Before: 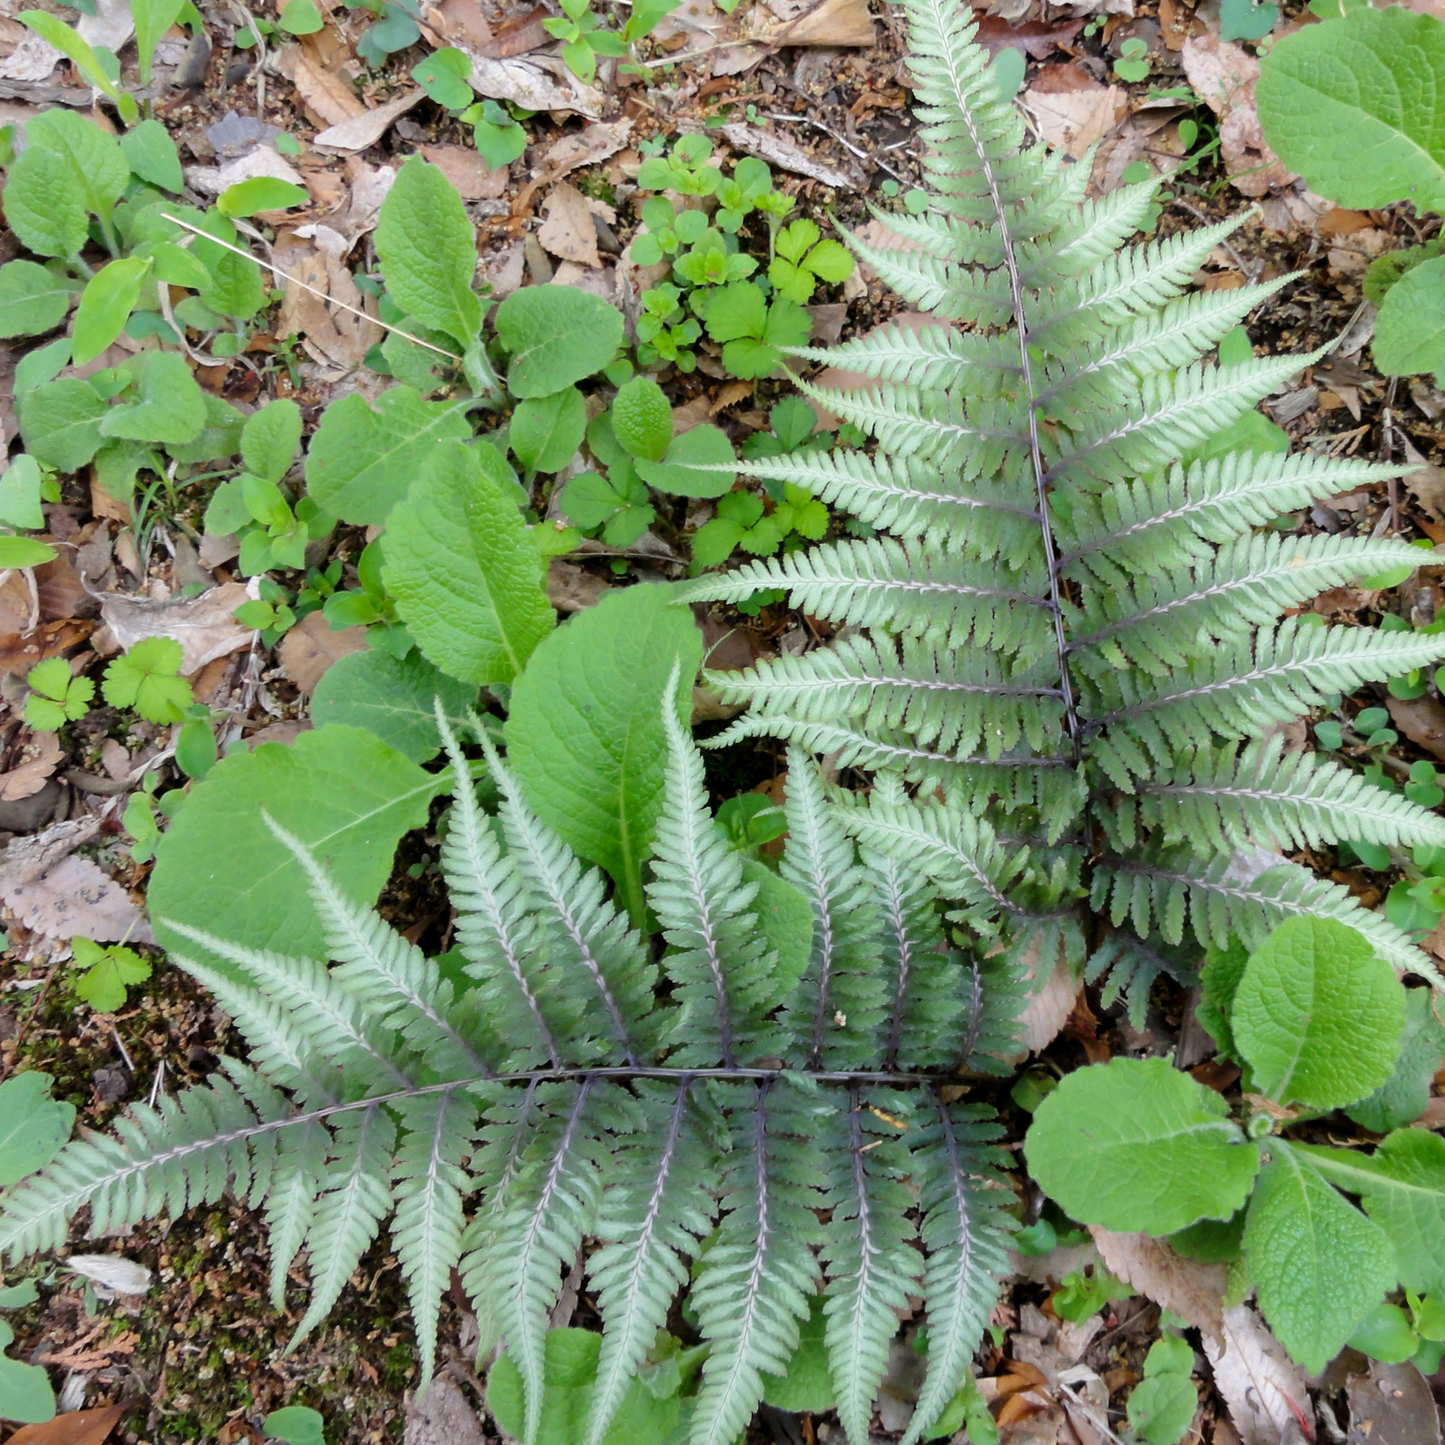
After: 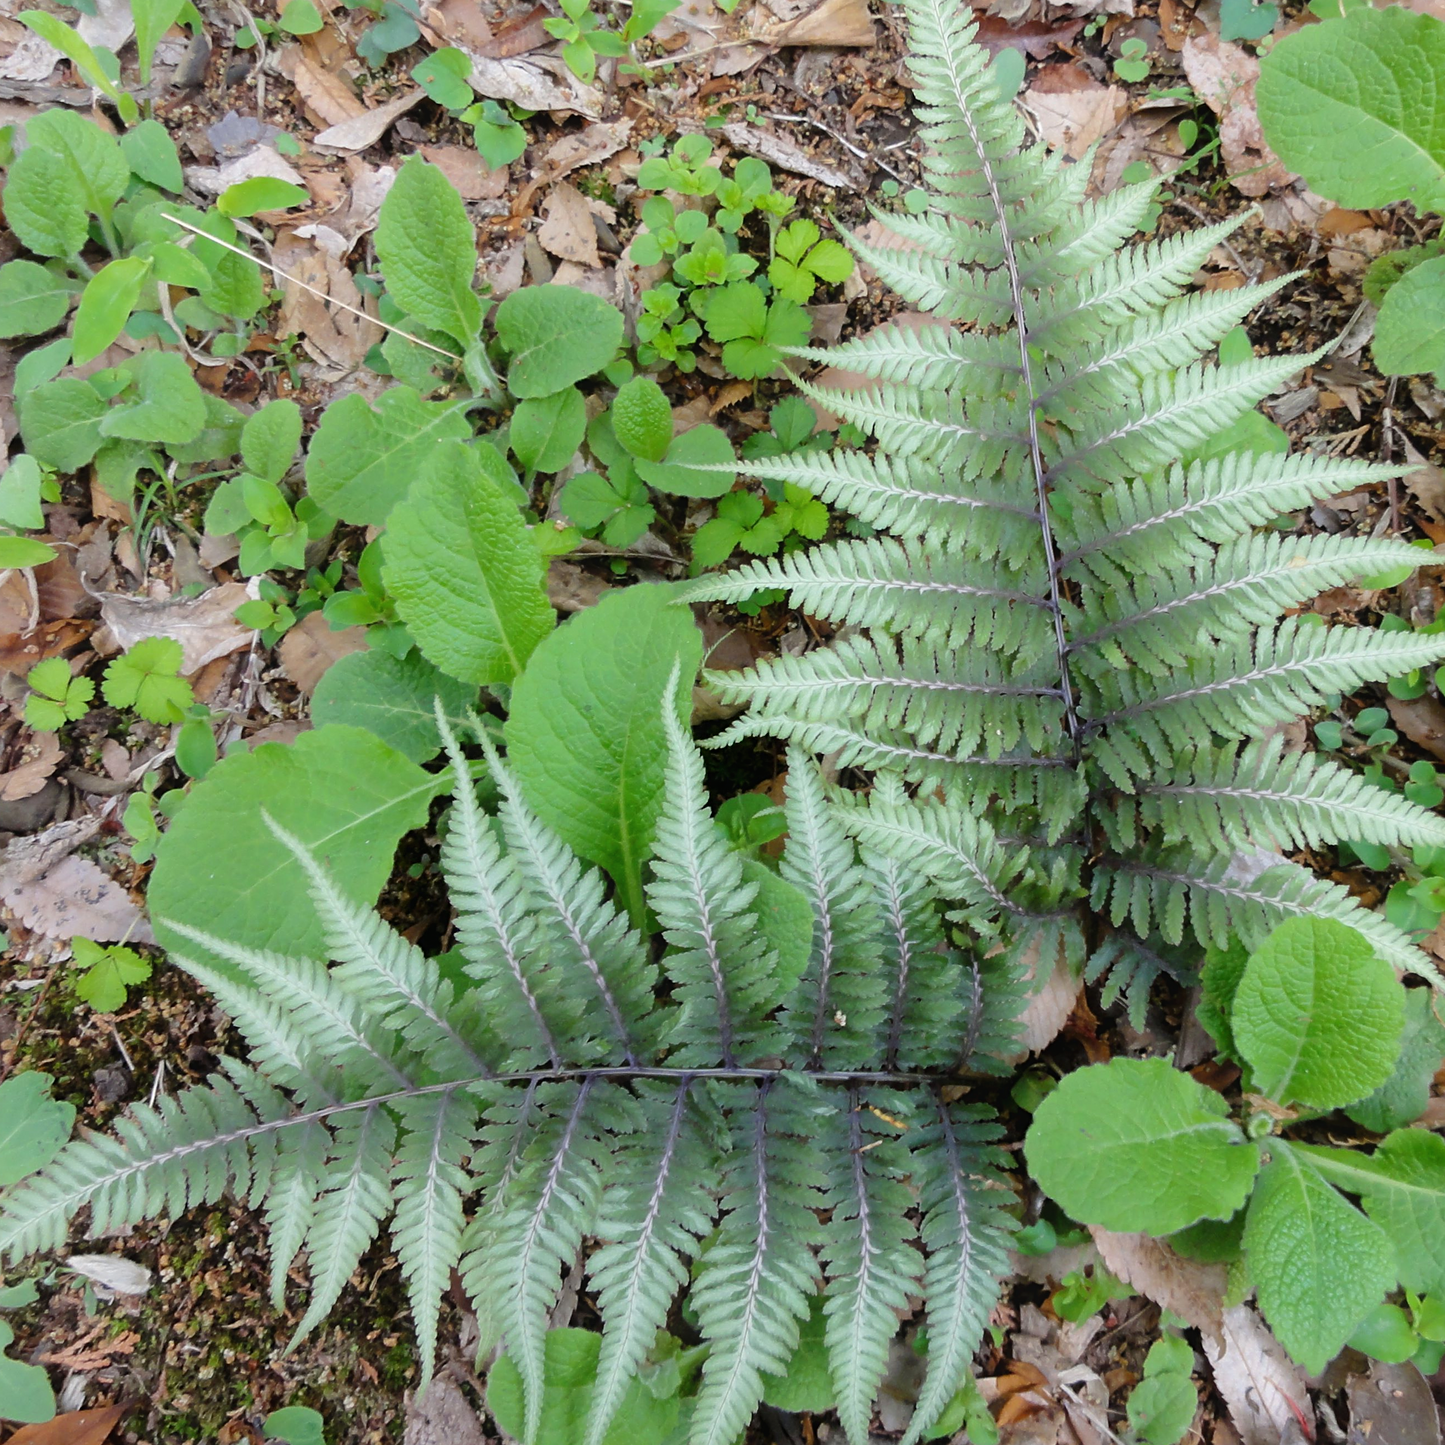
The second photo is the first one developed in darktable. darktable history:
contrast equalizer: octaves 7, y [[0.6 ×6], [0.55 ×6], [0 ×6], [0 ×6], [0 ×6]], mix -0.2
exposure: compensate highlight preservation false
sharpen: amount 0.2
